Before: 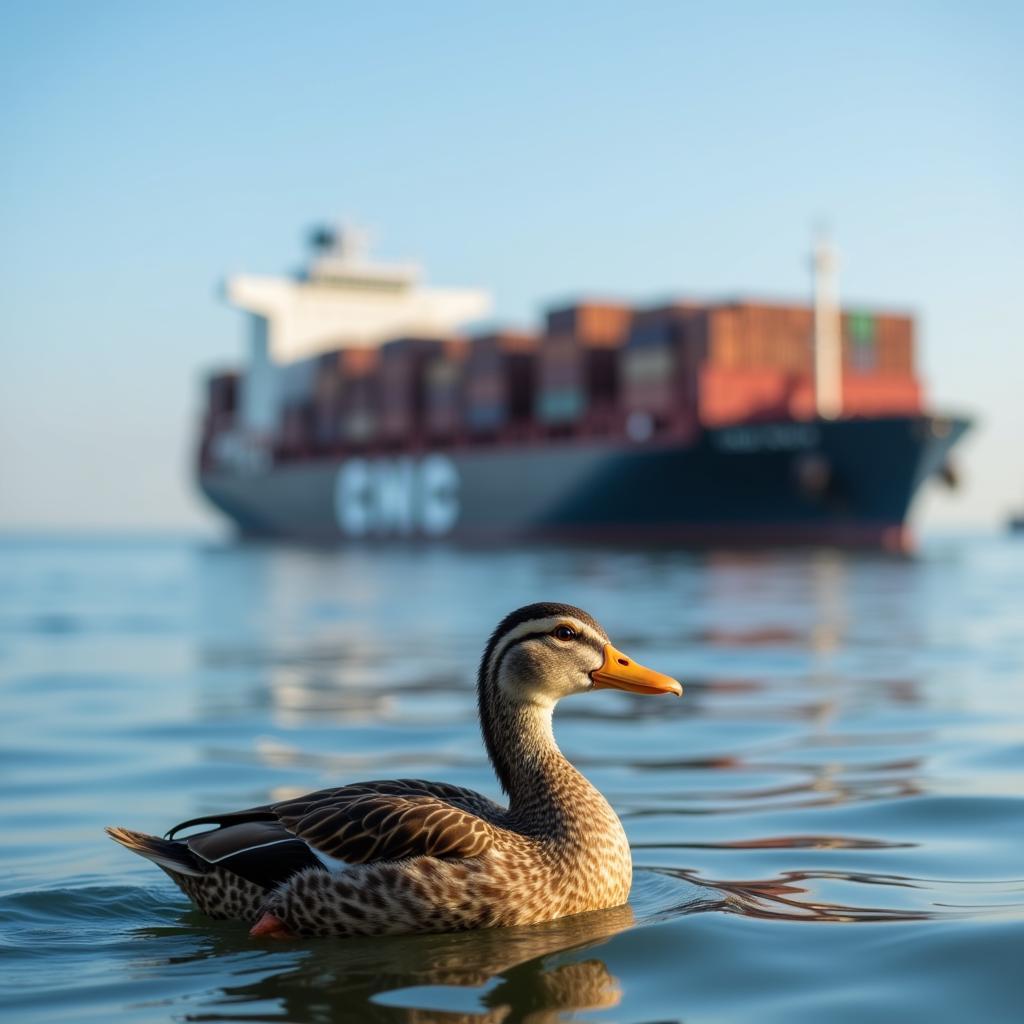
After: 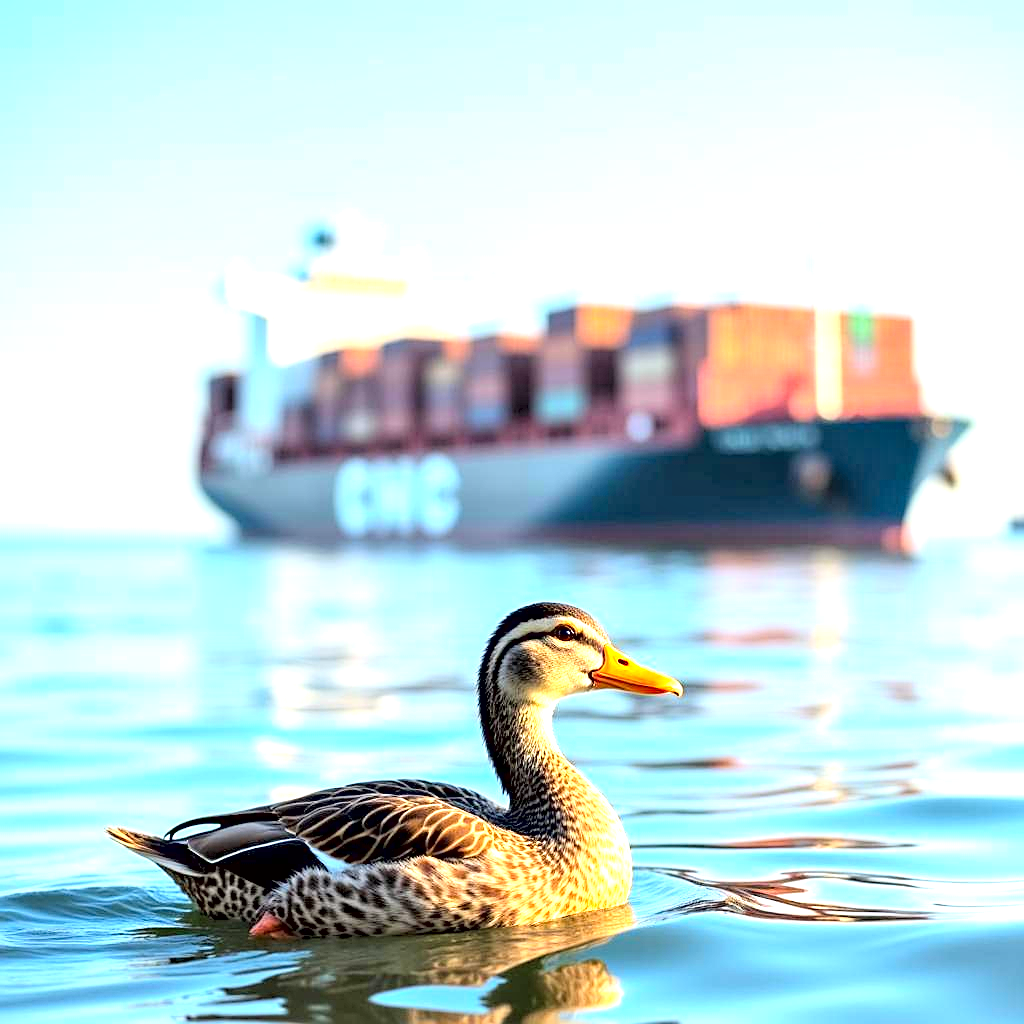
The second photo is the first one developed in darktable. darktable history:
contrast equalizer: octaves 7, y [[0.6 ×6], [0.55 ×6], [0 ×6], [0 ×6], [0 ×6]], mix 0.798
sharpen: on, module defaults
contrast brightness saturation: contrast 0.103, brightness 0.298, saturation 0.146
exposure: black level correction 0, exposure 1.508 EV, compensate highlight preservation false
